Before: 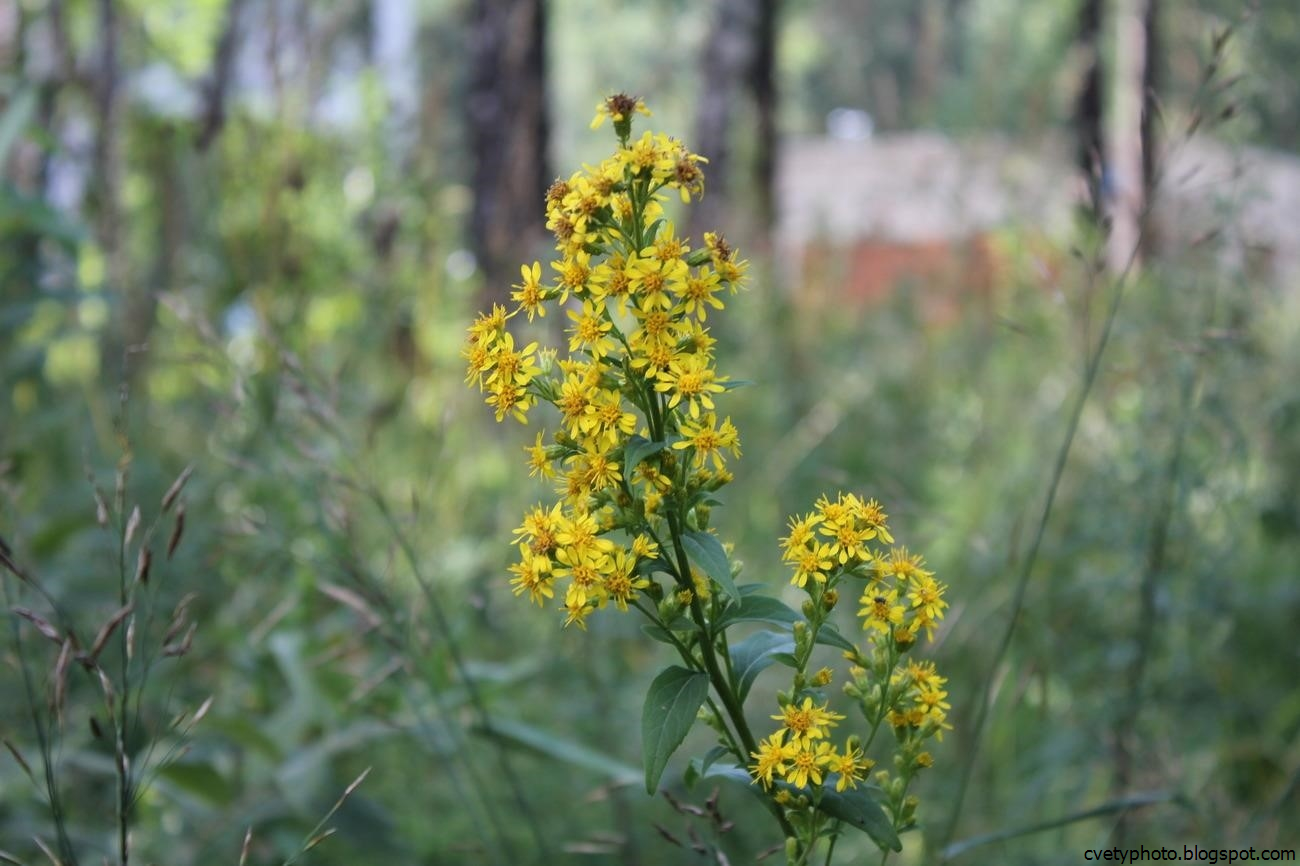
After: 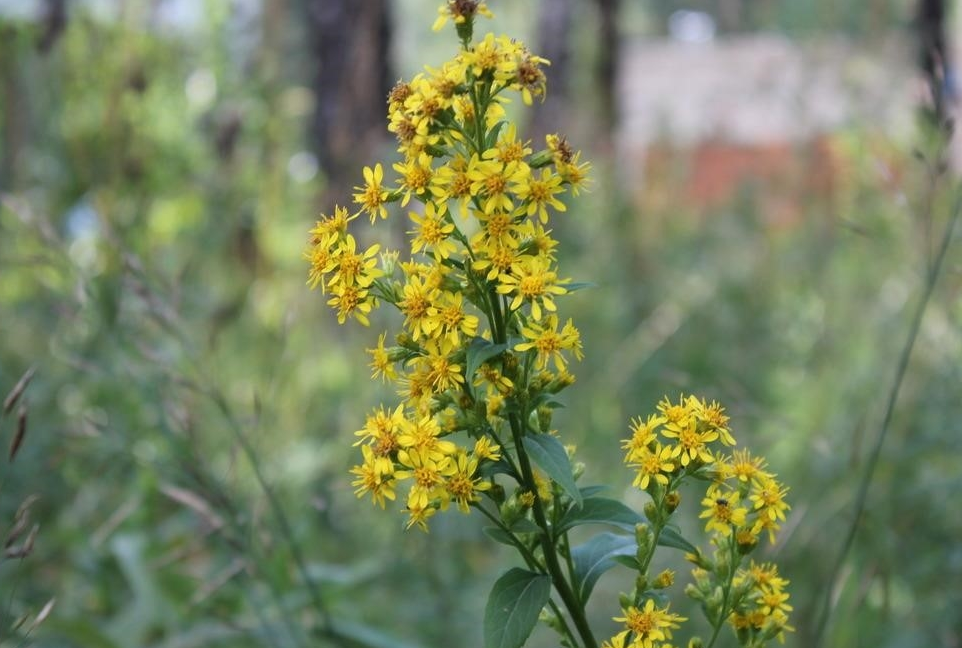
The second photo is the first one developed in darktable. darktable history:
crop and rotate: left 12.164%, top 11.348%, right 13.763%, bottom 13.787%
